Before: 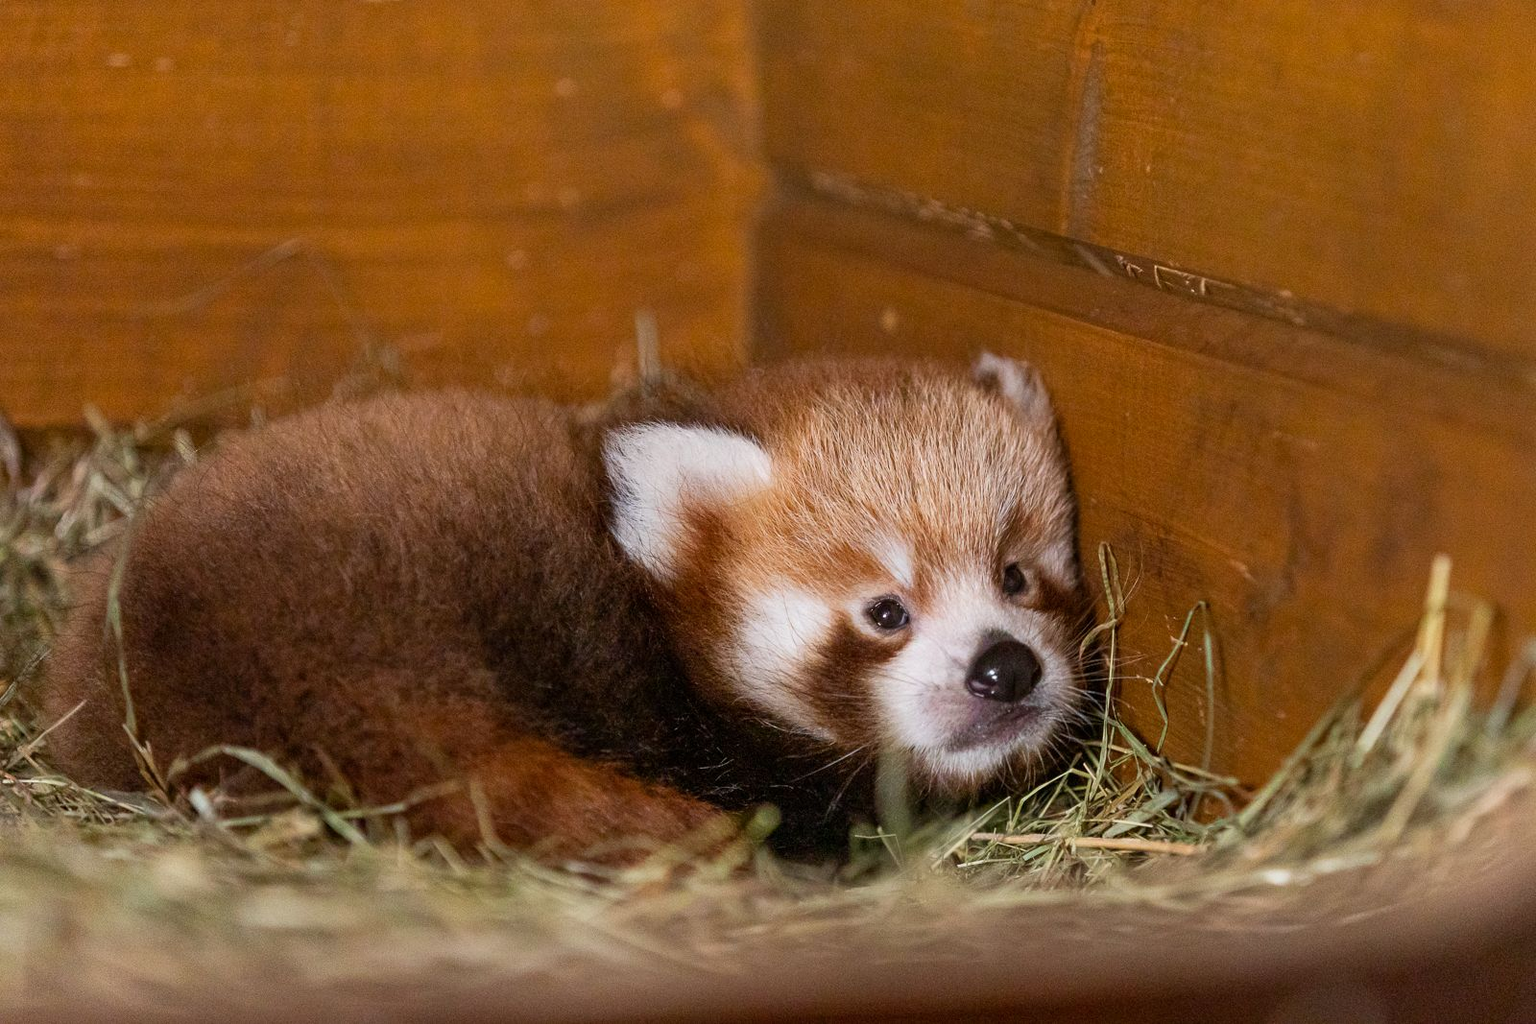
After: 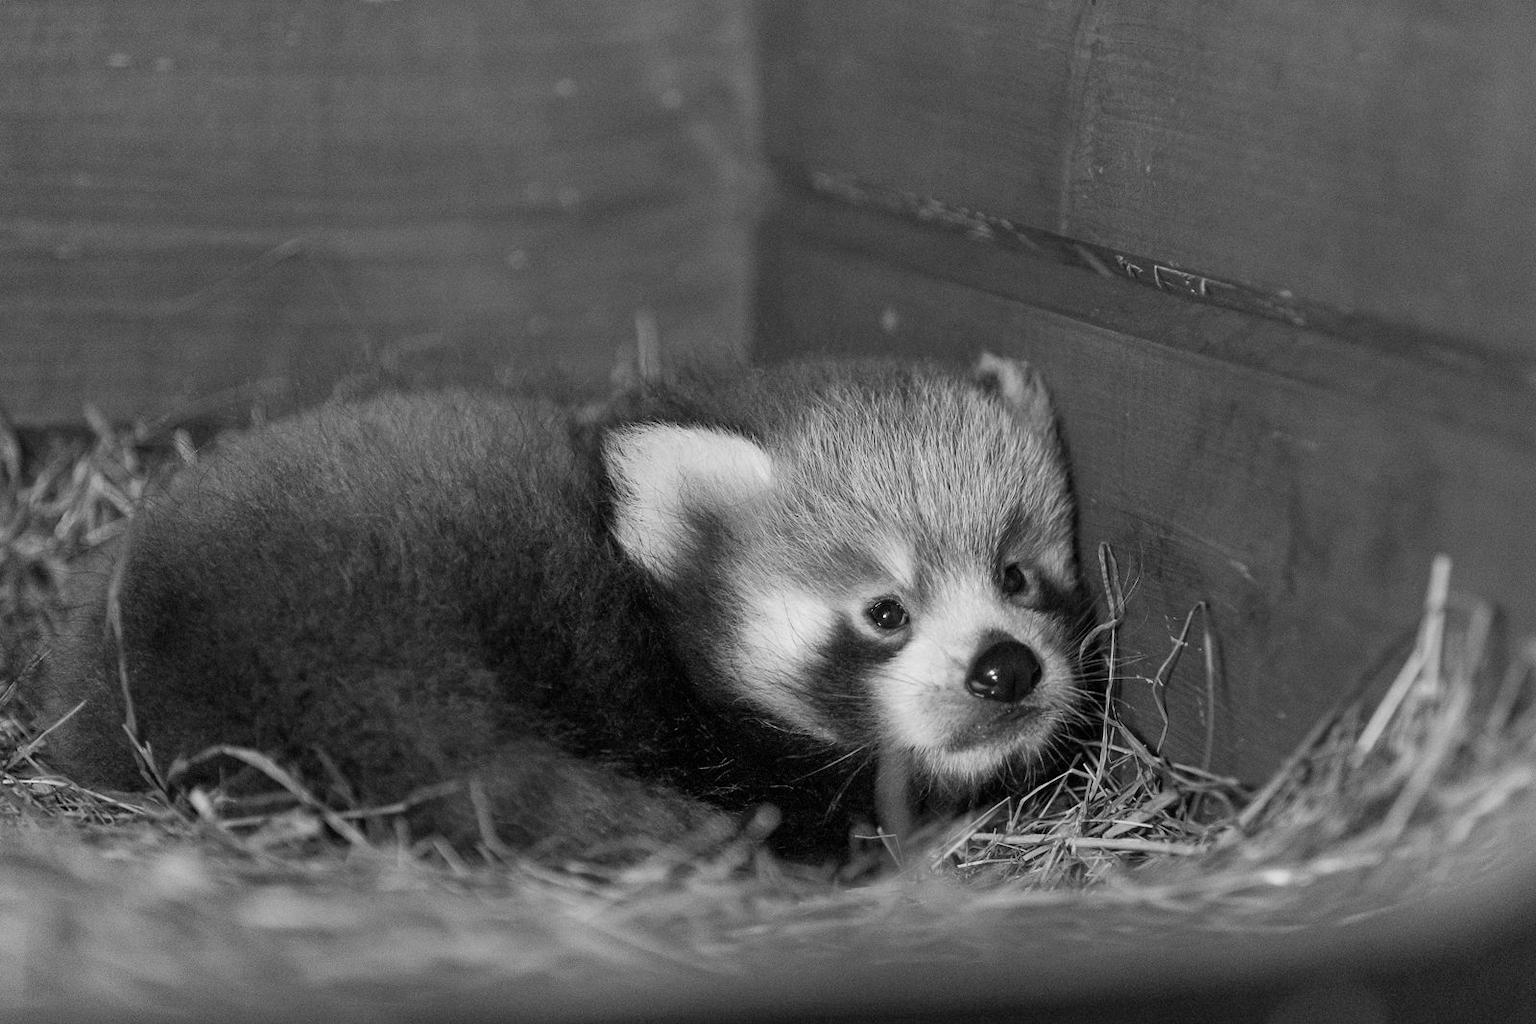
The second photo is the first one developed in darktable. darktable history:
velvia: strength 15%
color calibration: output gray [0.267, 0.423, 0.261, 0], illuminant same as pipeline (D50), adaptation none (bypass)
tone equalizer: on, module defaults
